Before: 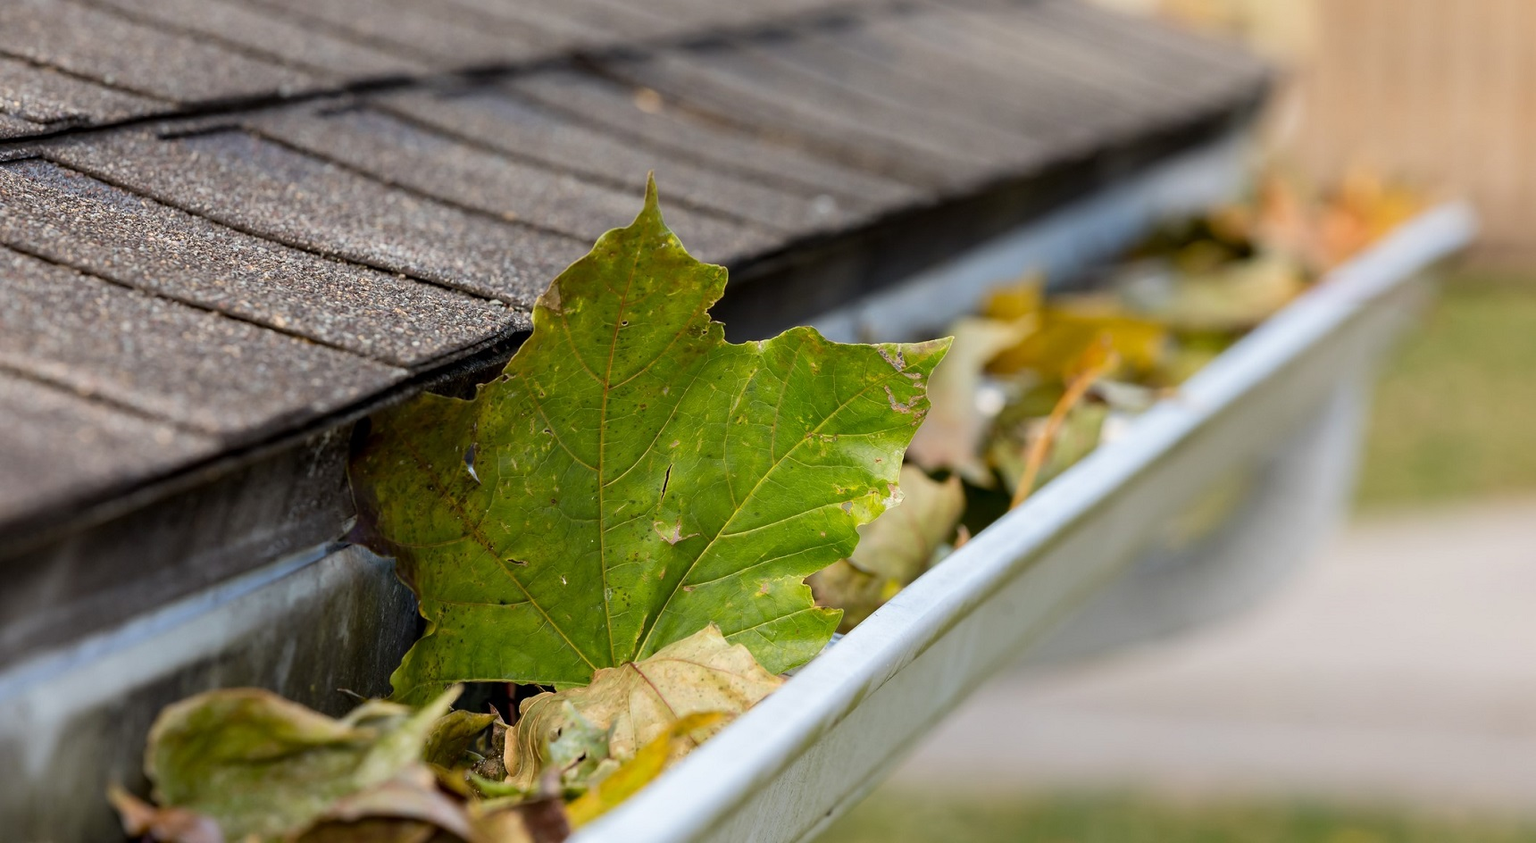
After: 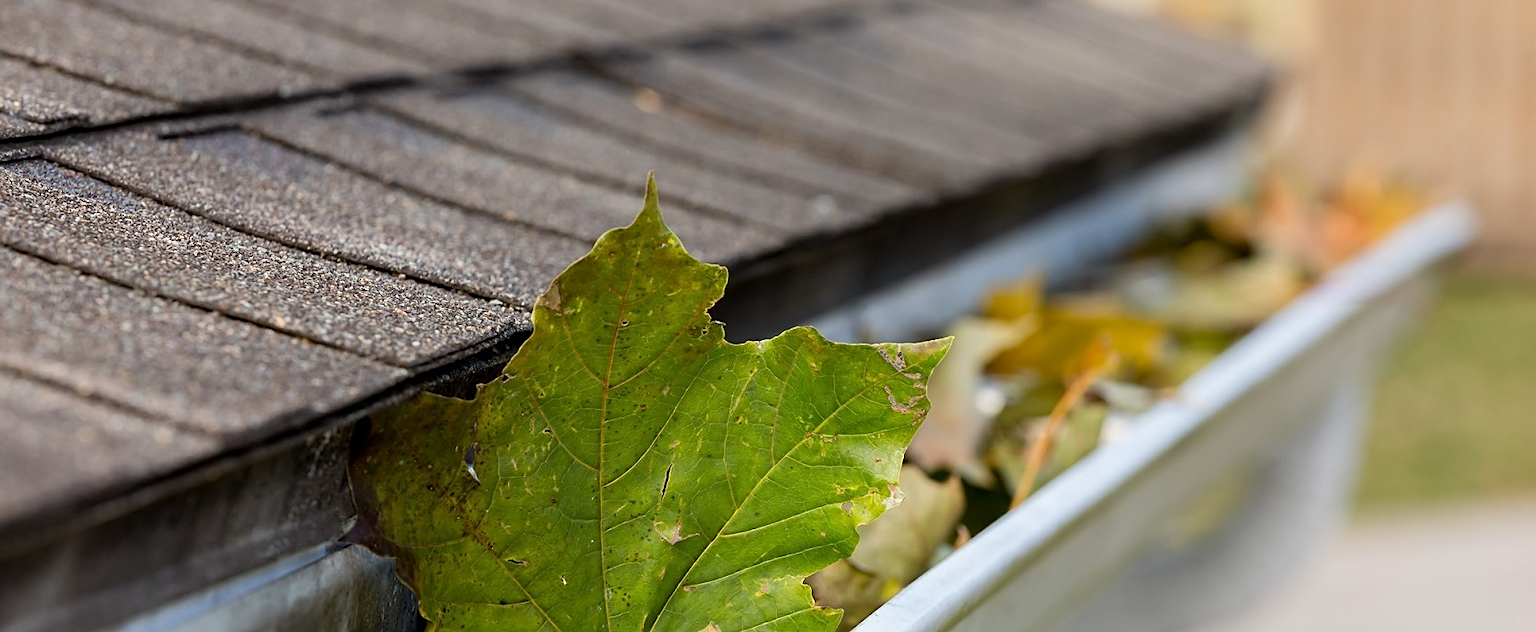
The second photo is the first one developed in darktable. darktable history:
sharpen: on, module defaults
crop: bottom 24.988%
